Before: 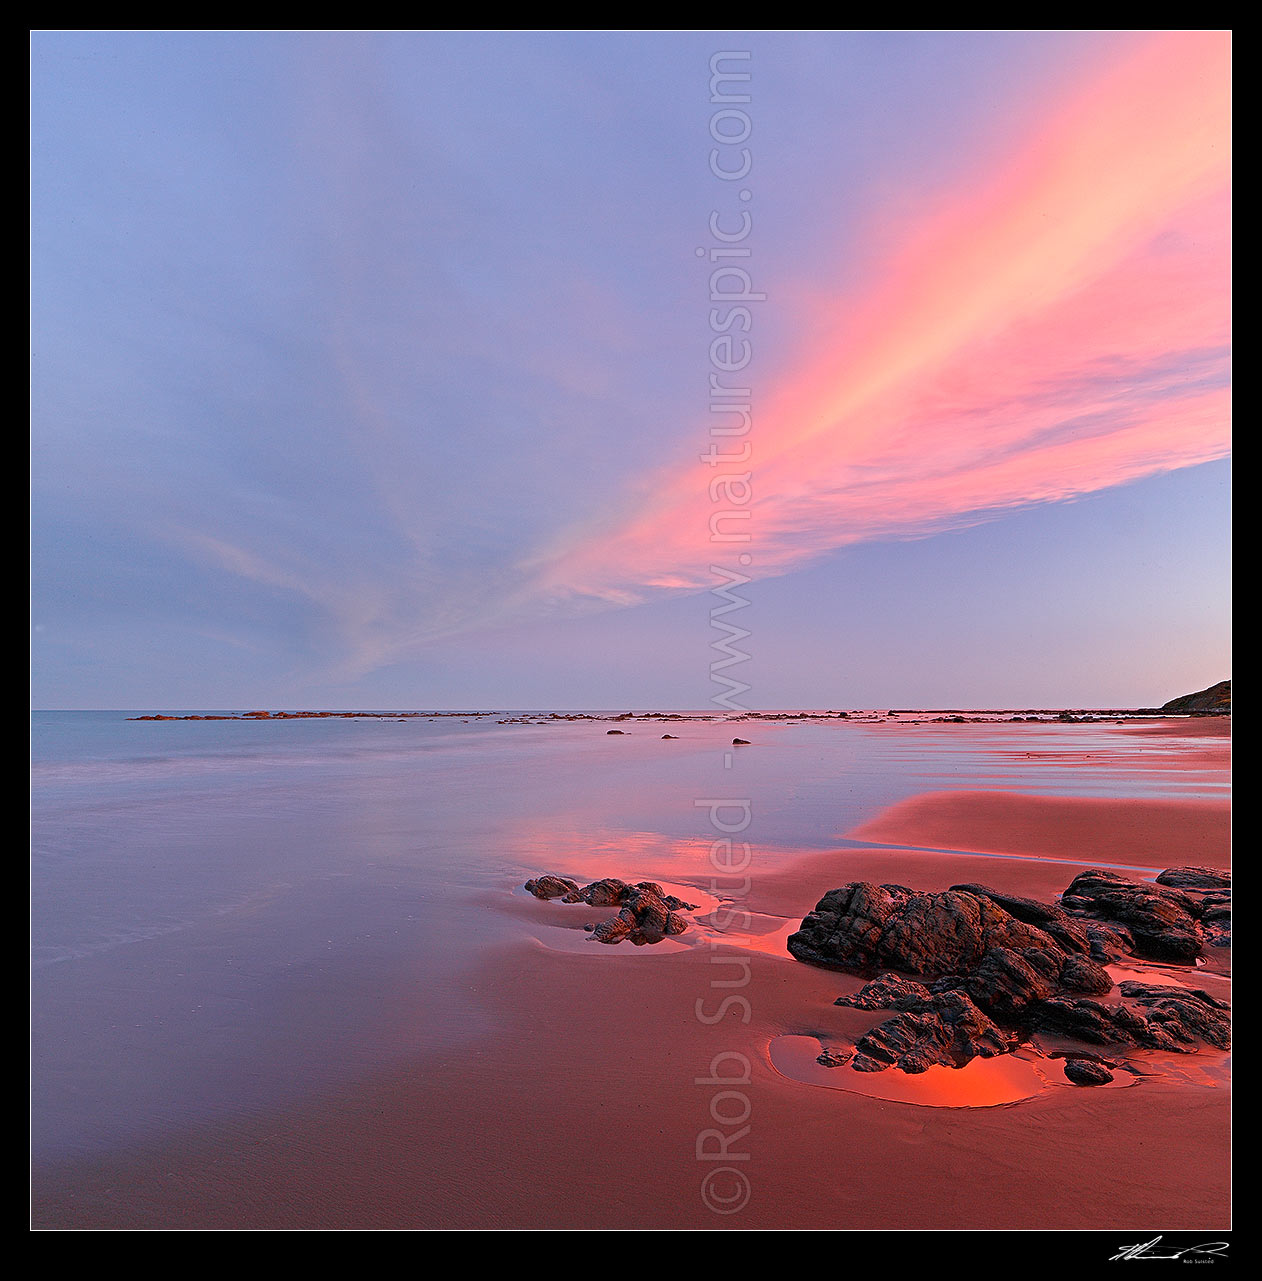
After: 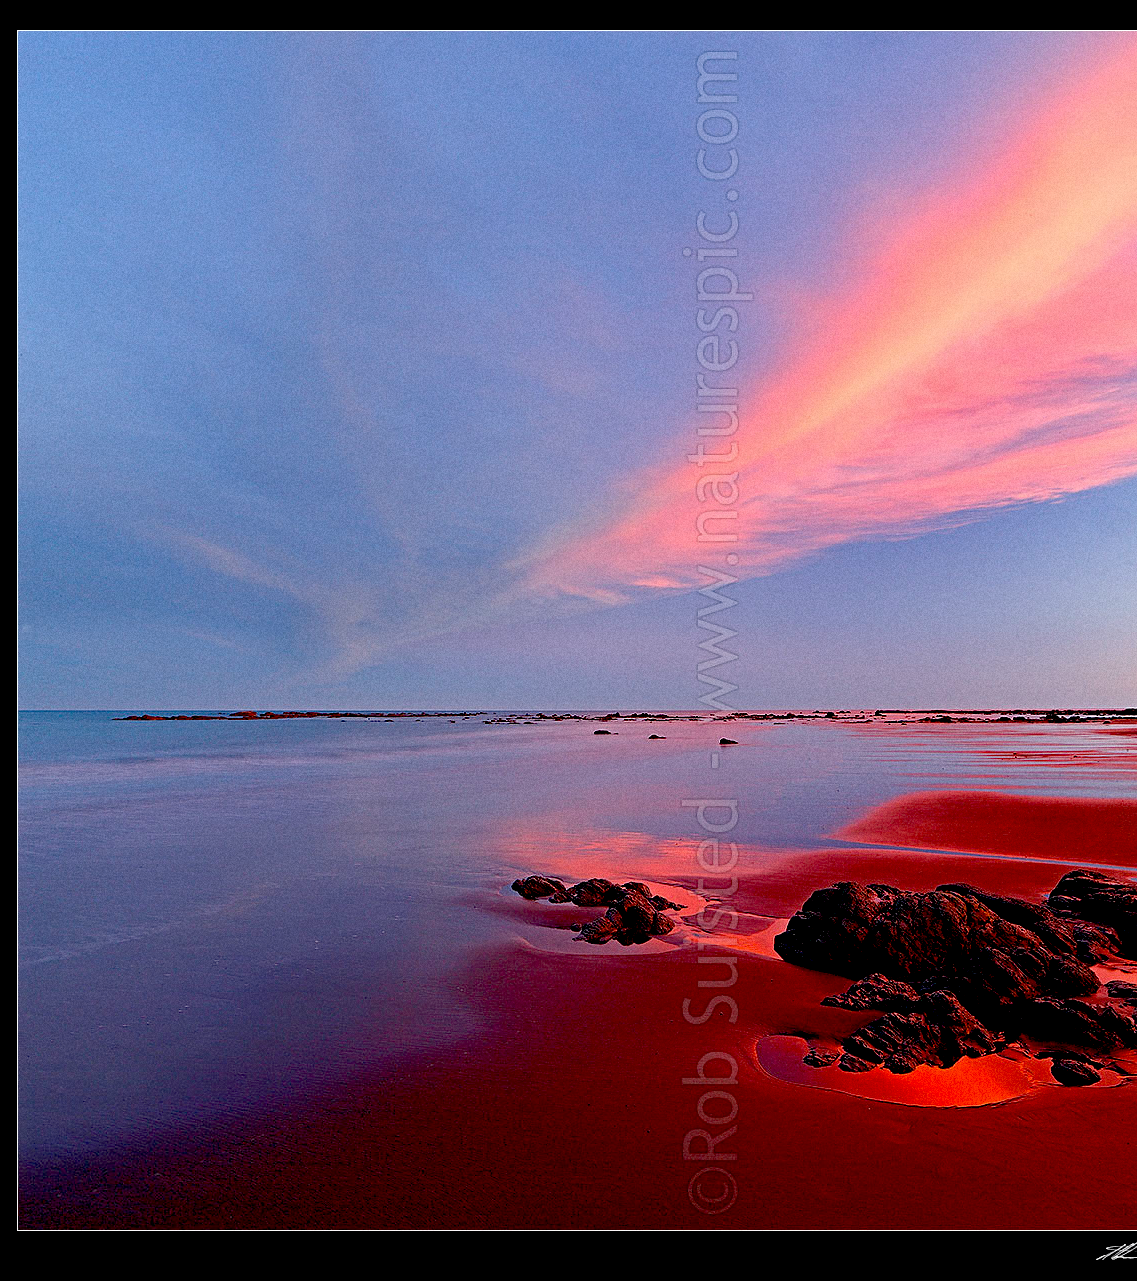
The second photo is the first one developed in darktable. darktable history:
grain: on, module defaults
haze removal: compatibility mode true, adaptive false
exposure: black level correction 0.056, exposure -0.039 EV, compensate highlight preservation false
crop and rotate: left 1.088%, right 8.807%
